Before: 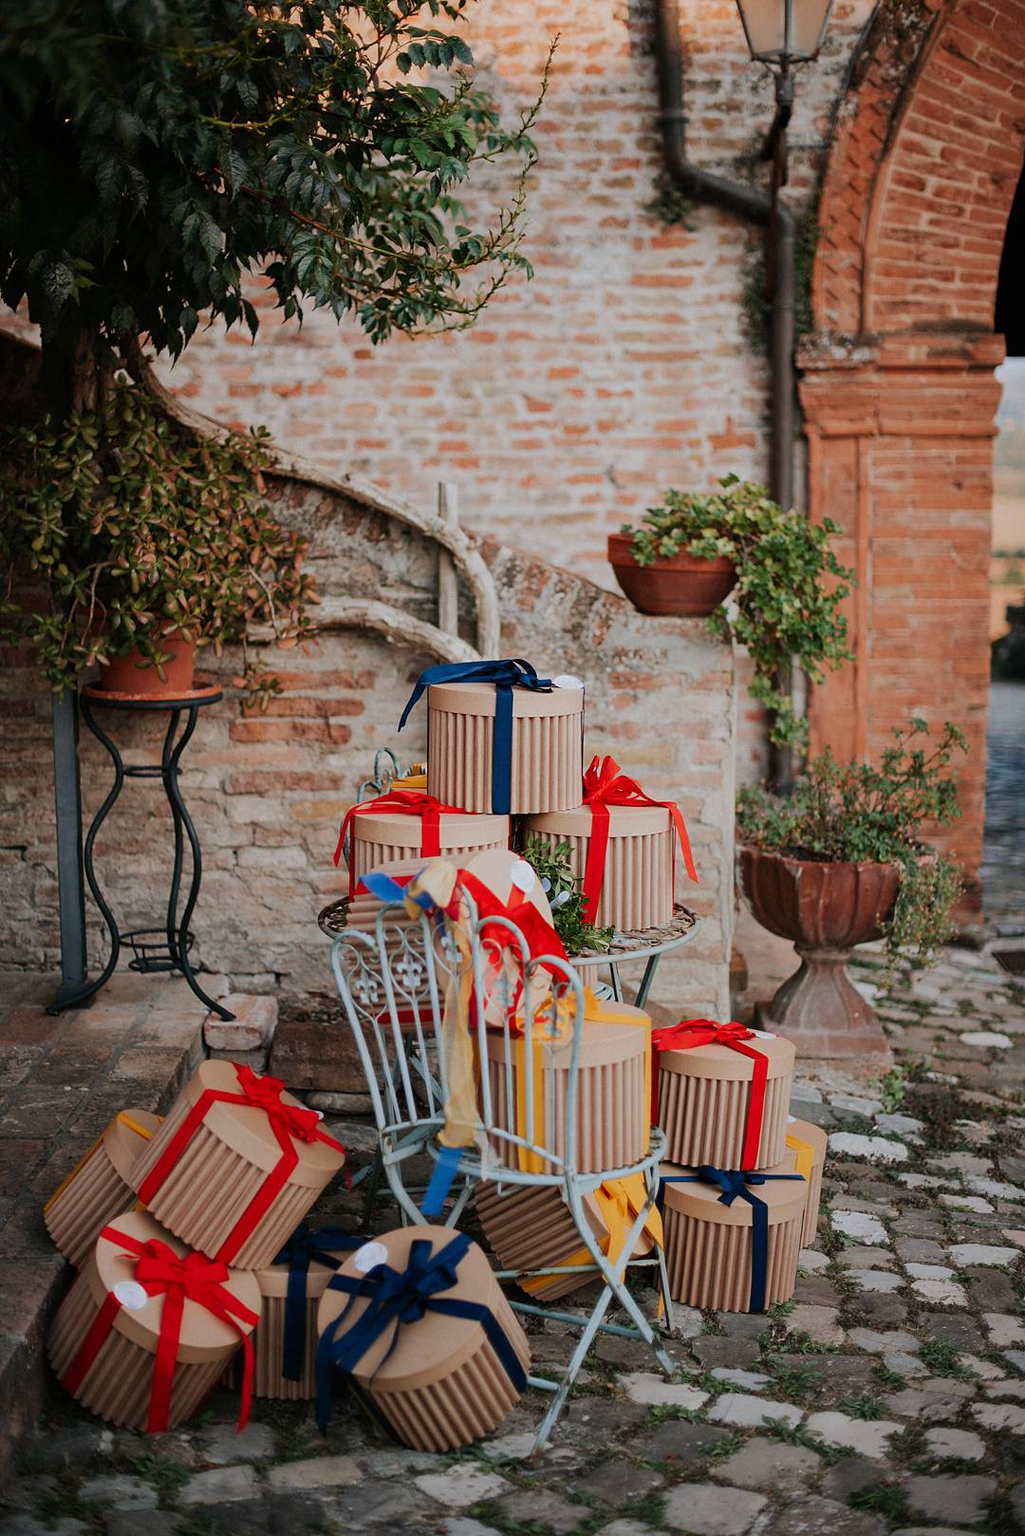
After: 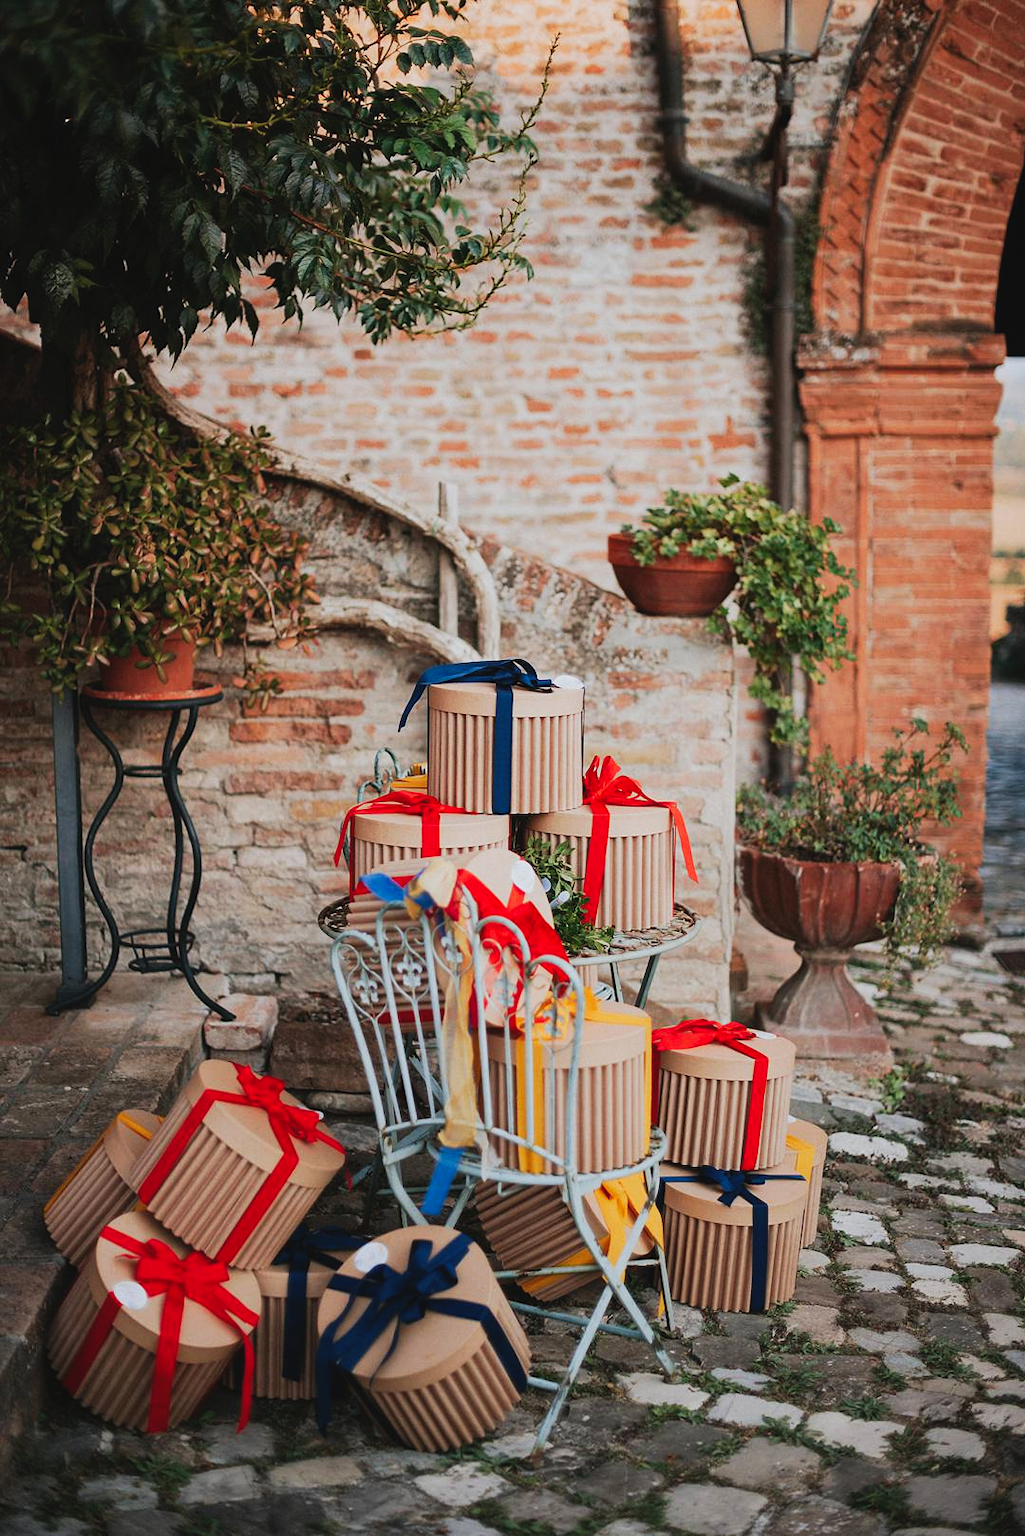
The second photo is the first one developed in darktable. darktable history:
tone curve: curves: ch0 [(0, 0.038) (0.193, 0.212) (0.461, 0.502) (0.634, 0.709) (0.852, 0.89) (1, 0.967)]; ch1 [(0, 0) (0.35, 0.356) (0.45, 0.453) (0.504, 0.503) (0.532, 0.524) (0.558, 0.555) (0.735, 0.762) (1, 1)]; ch2 [(0, 0) (0.281, 0.266) (0.456, 0.469) (0.5, 0.5) (0.533, 0.545) (0.606, 0.598) (0.646, 0.654) (1, 1)], preserve colors none
